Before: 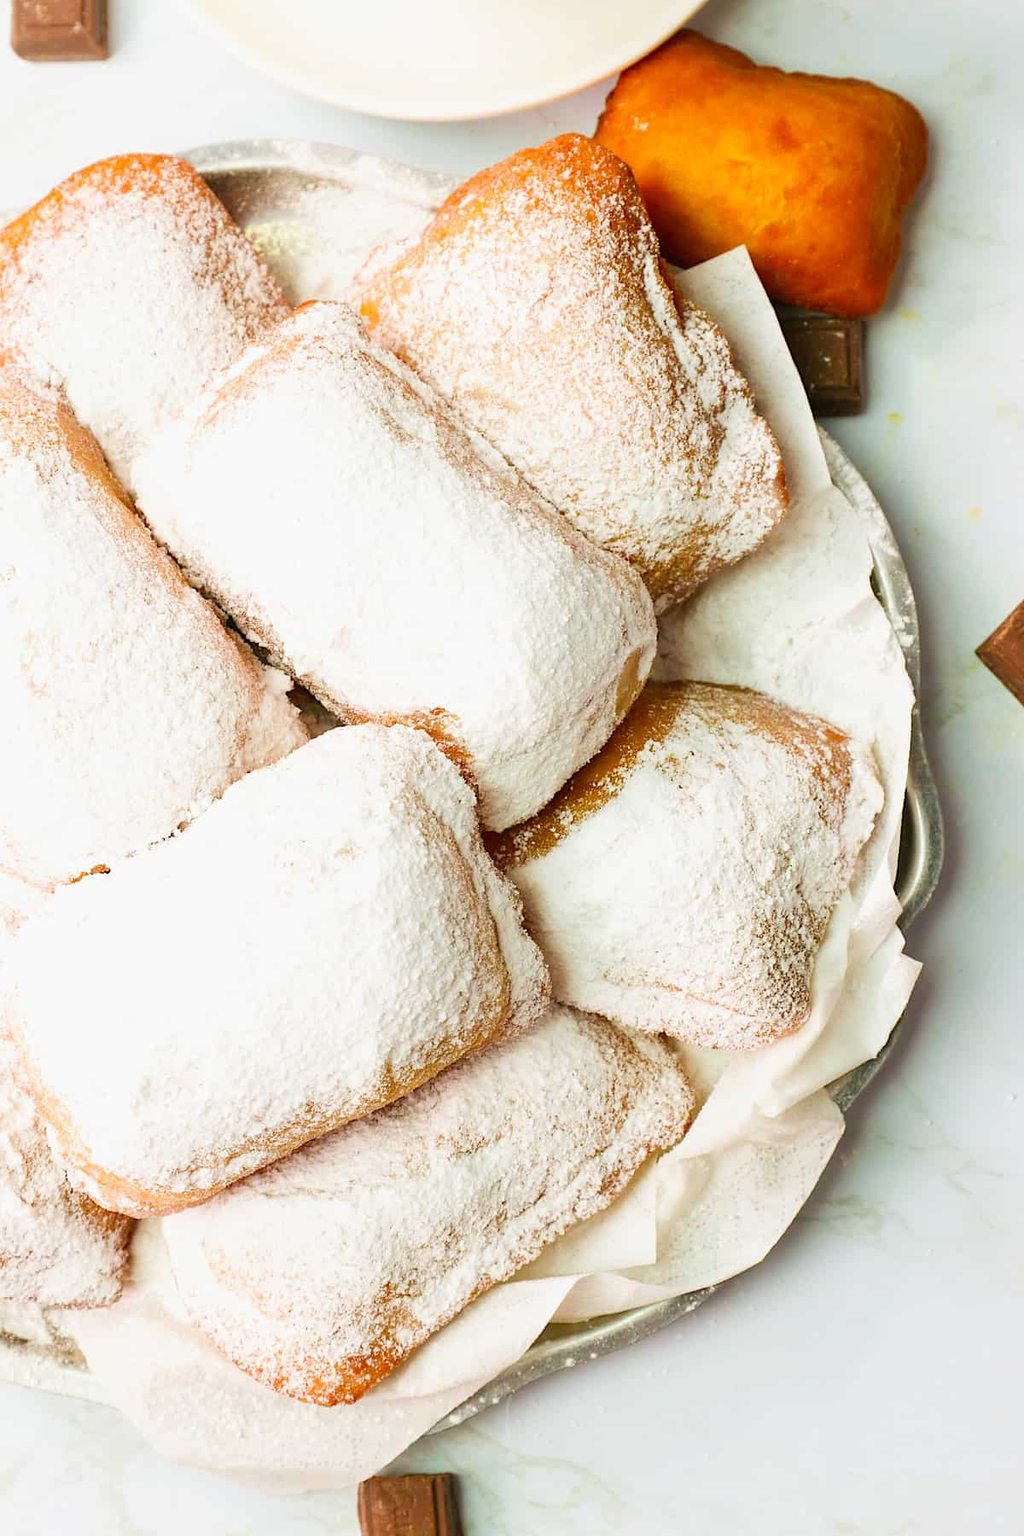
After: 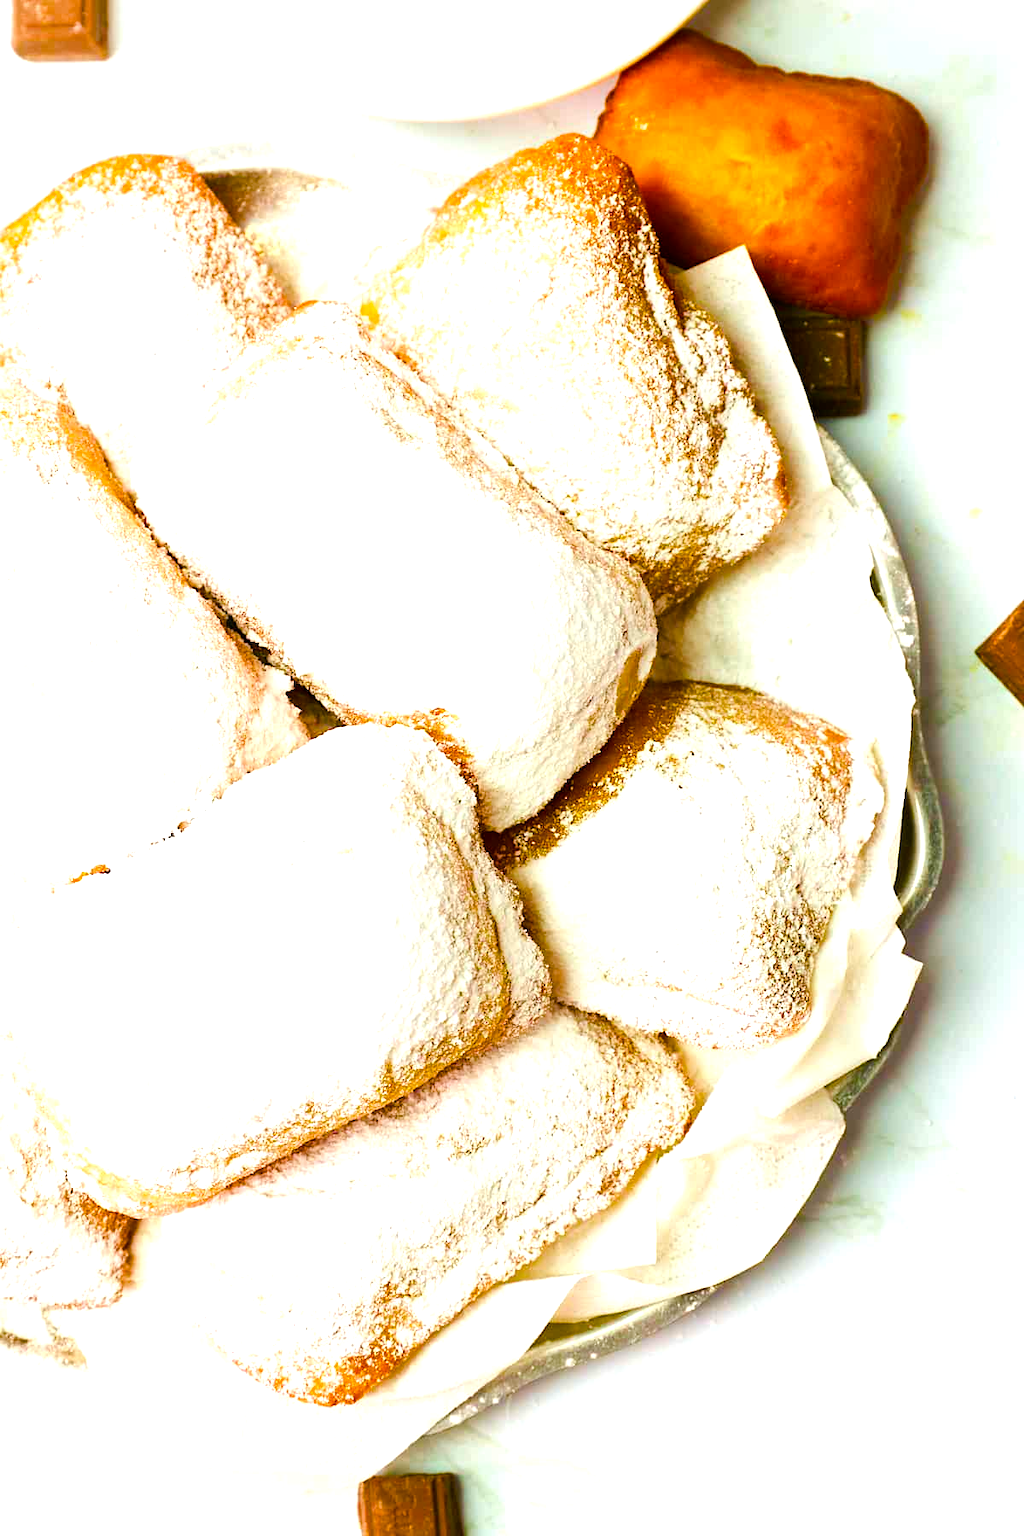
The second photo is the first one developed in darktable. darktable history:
color balance rgb: global offset › luminance -0.37%, perceptual saturation grading › highlights -17.77%, perceptual saturation grading › mid-tones 33.1%, perceptual saturation grading › shadows 50.52%, perceptual brilliance grading › highlights 20%, perceptual brilliance grading › mid-tones 20%, perceptual brilliance grading › shadows -20%, global vibrance 50%
contrast equalizer: octaves 7, y [[0.6 ×6], [0.55 ×6], [0 ×6], [0 ×6], [0 ×6]], mix -0.2
